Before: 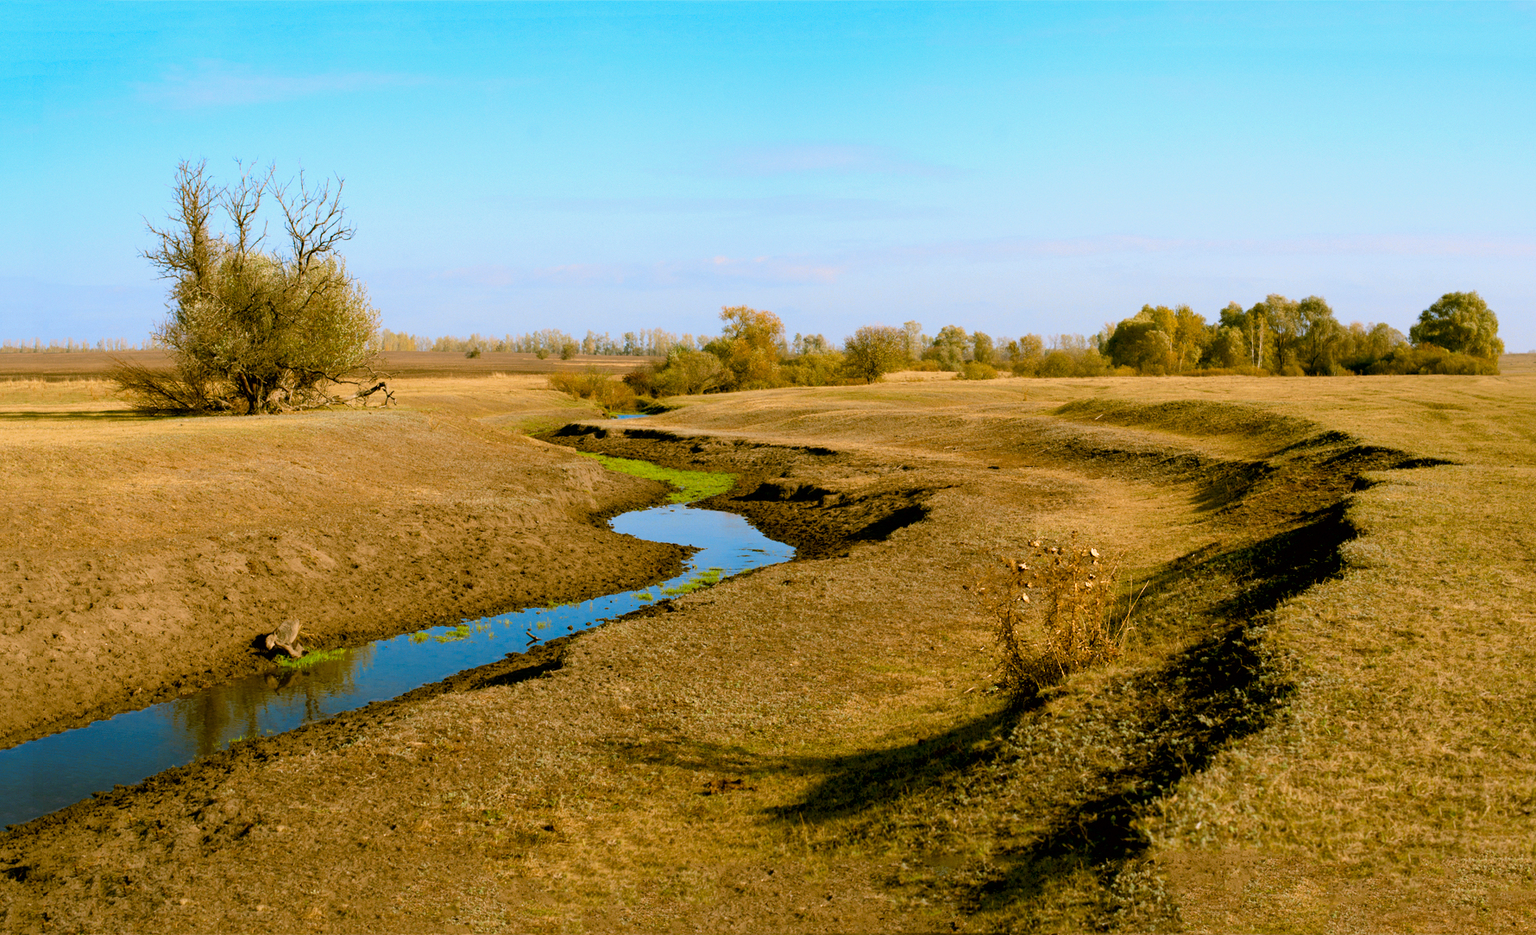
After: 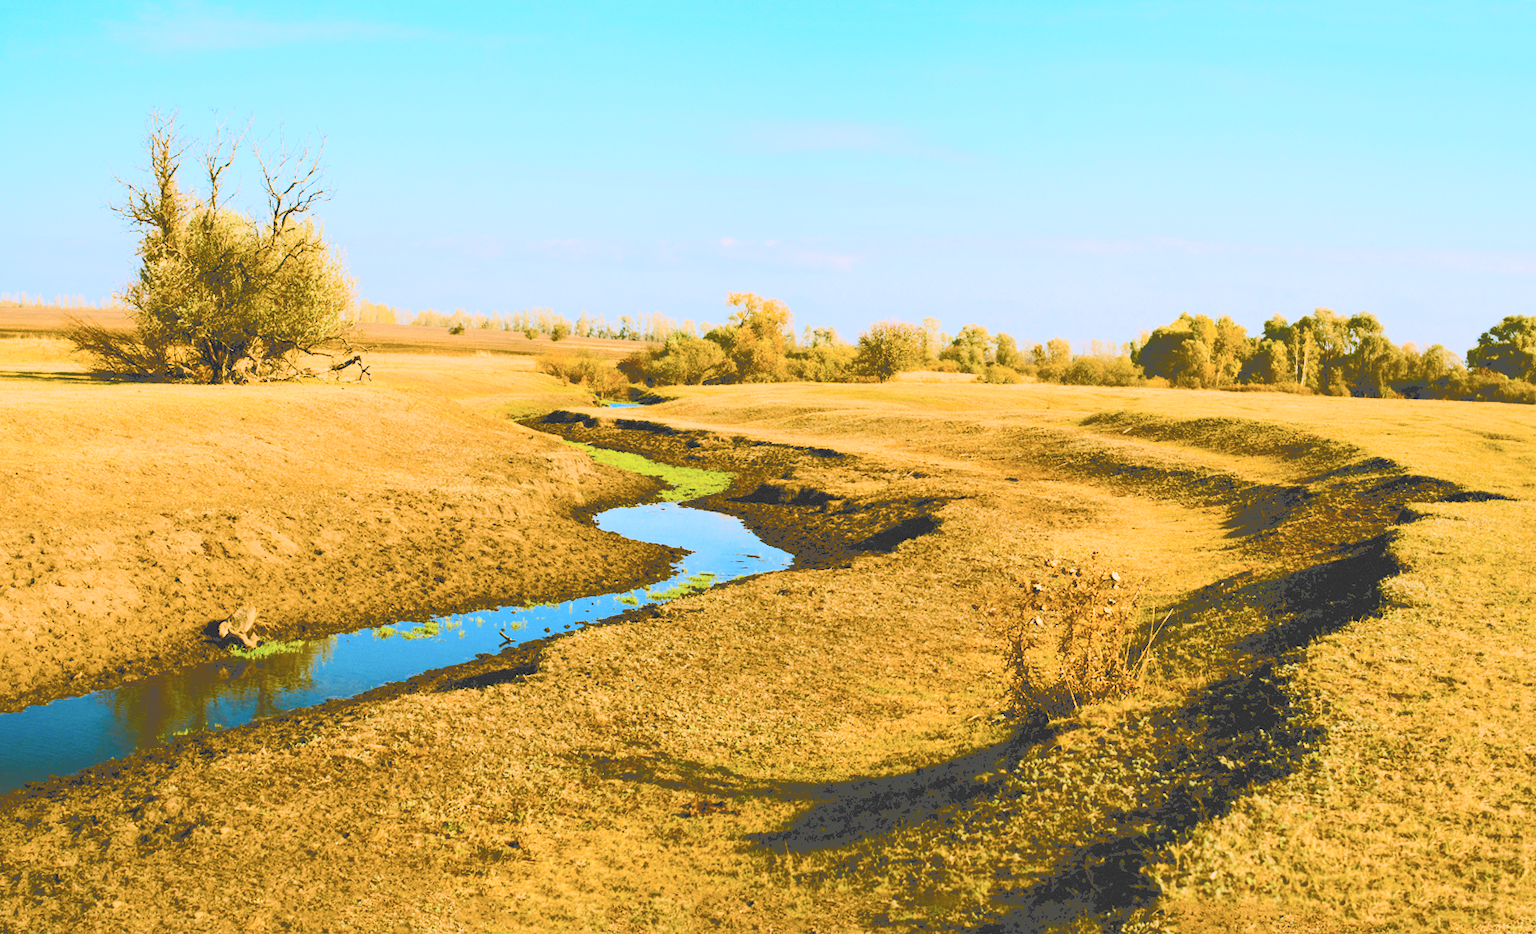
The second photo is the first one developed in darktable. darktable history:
contrast brightness saturation: saturation -0.047
tone curve: curves: ch0 [(0, 0) (0.003, 0.331) (0.011, 0.333) (0.025, 0.333) (0.044, 0.334) (0.069, 0.335) (0.1, 0.338) (0.136, 0.342) (0.177, 0.347) (0.224, 0.352) (0.277, 0.359) (0.335, 0.39) (0.399, 0.434) (0.468, 0.509) (0.543, 0.615) (0.623, 0.731) (0.709, 0.814) (0.801, 0.88) (0.898, 0.921) (1, 1)], color space Lab, independent channels, preserve colors none
crop and rotate: angle -2.75°
color balance rgb: perceptual saturation grading › global saturation 20%, perceptual saturation grading › highlights -25.285%, perceptual saturation grading › shadows 49.245%, global vibrance 20%
filmic rgb: black relative exposure -7.5 EV, white relative exposure 5 EV, hardness 3.31, contrast 1.298, color science v6 (2022)
tone equalizer: -8 EV -0.785 EV, -7 EV -0.73 EV, -6 EV -0.615 EV, -5 EV -0.401 EV, -3 EV 0.394 EV, -2 EV 0.6 EV, -1 EV 0.68 EV, +0 EV 0.771 EV, smoothing diameter 24.8%, edges refinement/feathering 8.21, preserve details guided filter
